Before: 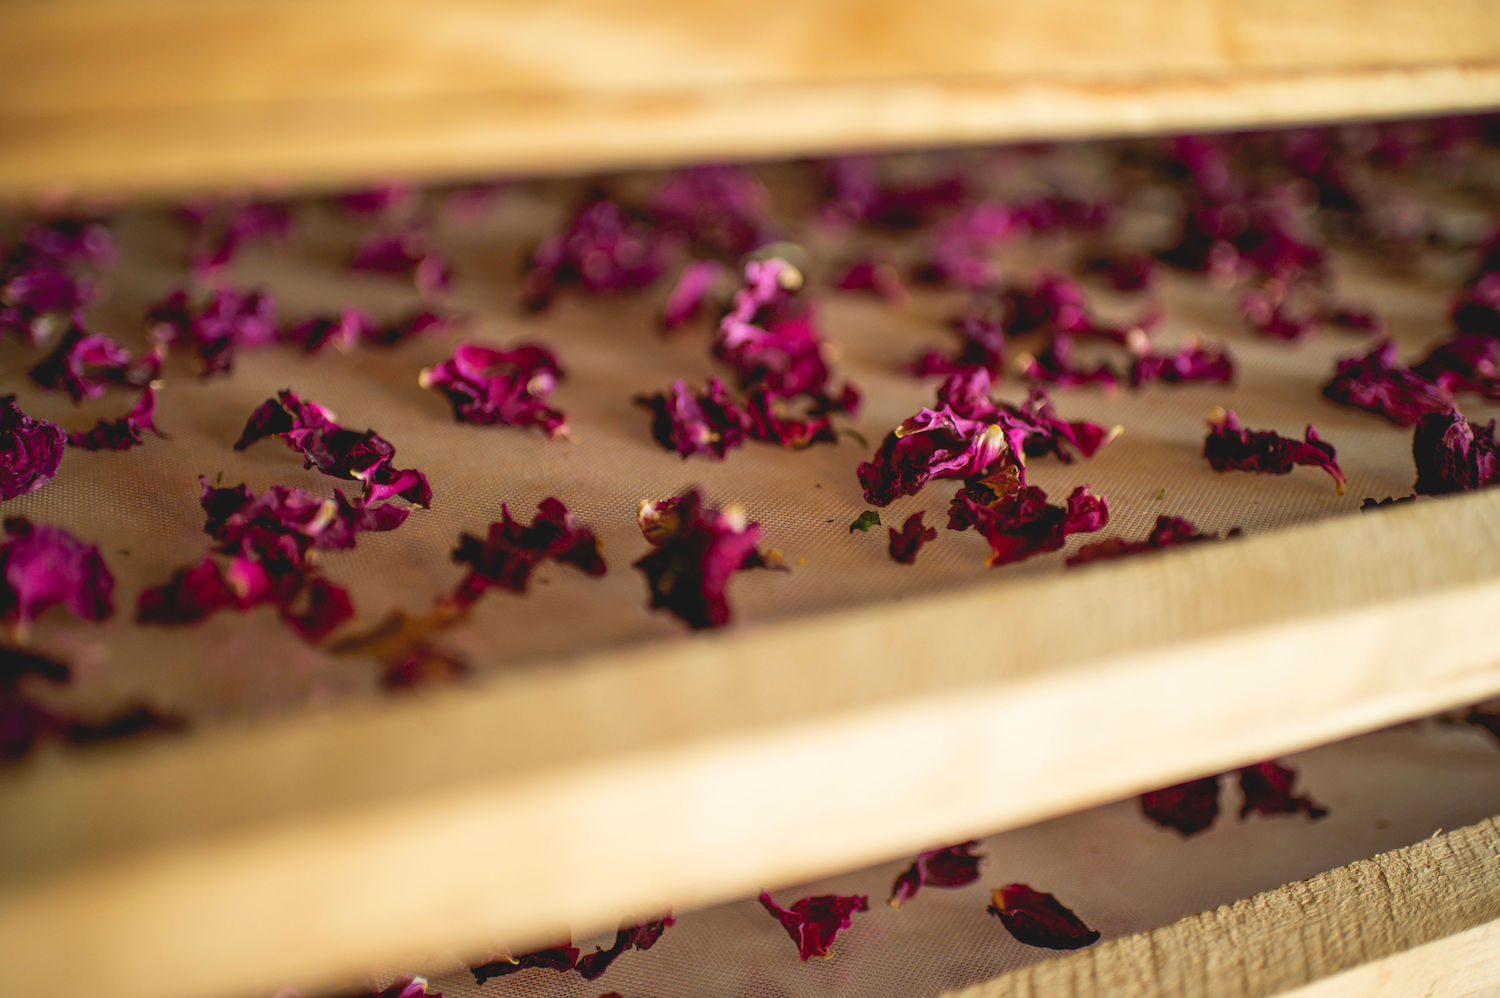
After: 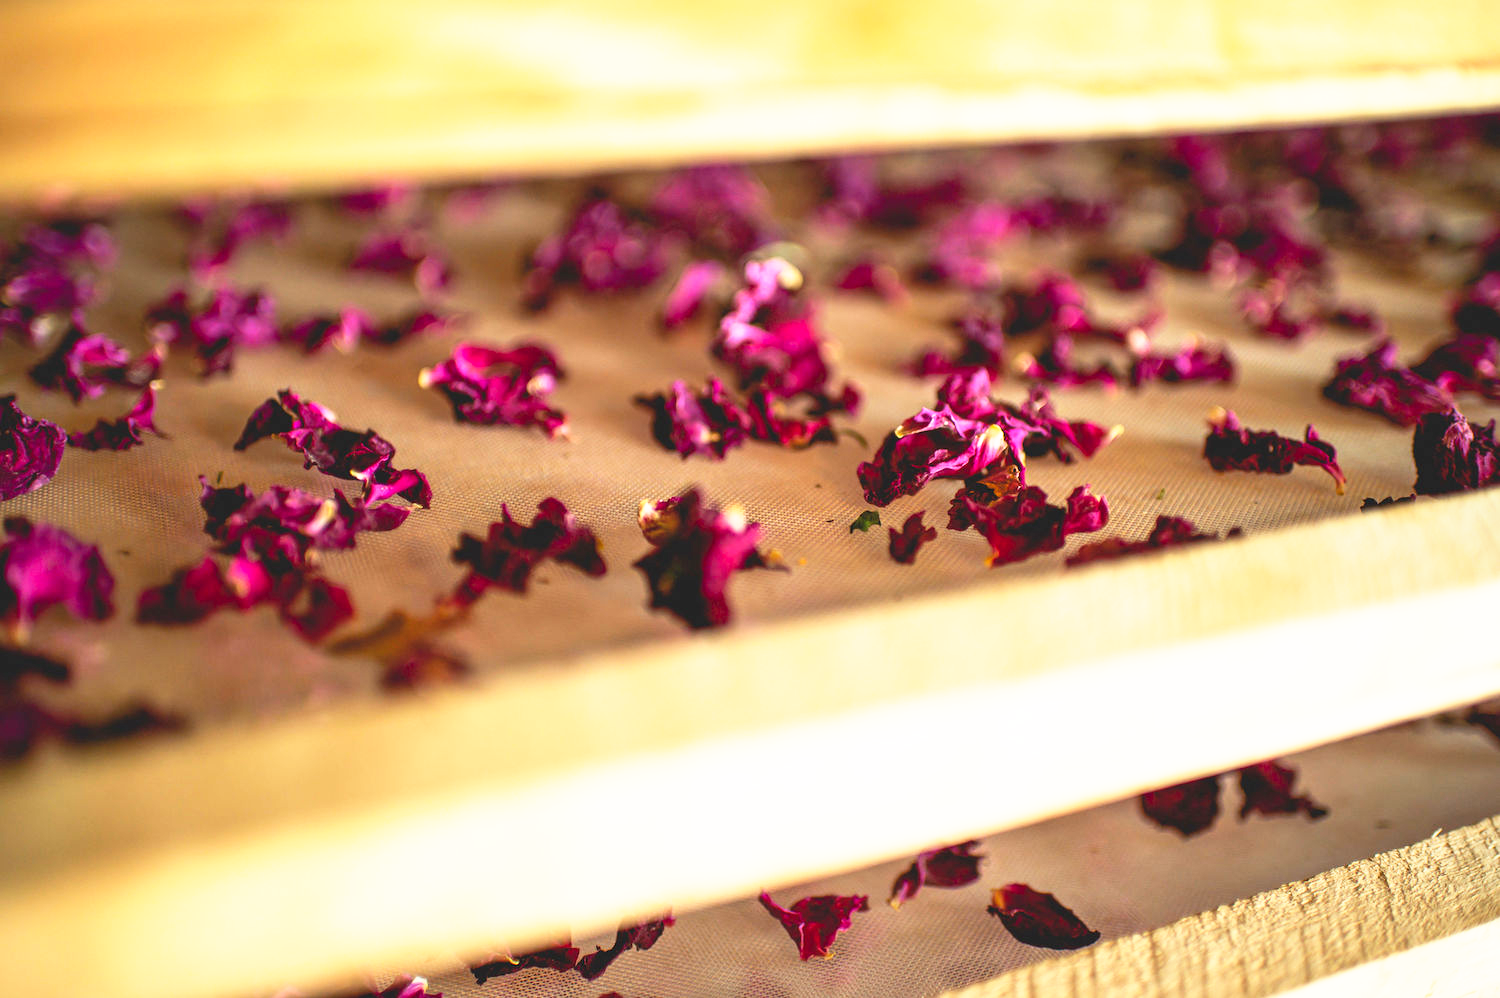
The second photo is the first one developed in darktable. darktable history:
base curve: curves: ch0 [(0, 0) (0.495, 0.917) (1, 1)], preserve colors none
